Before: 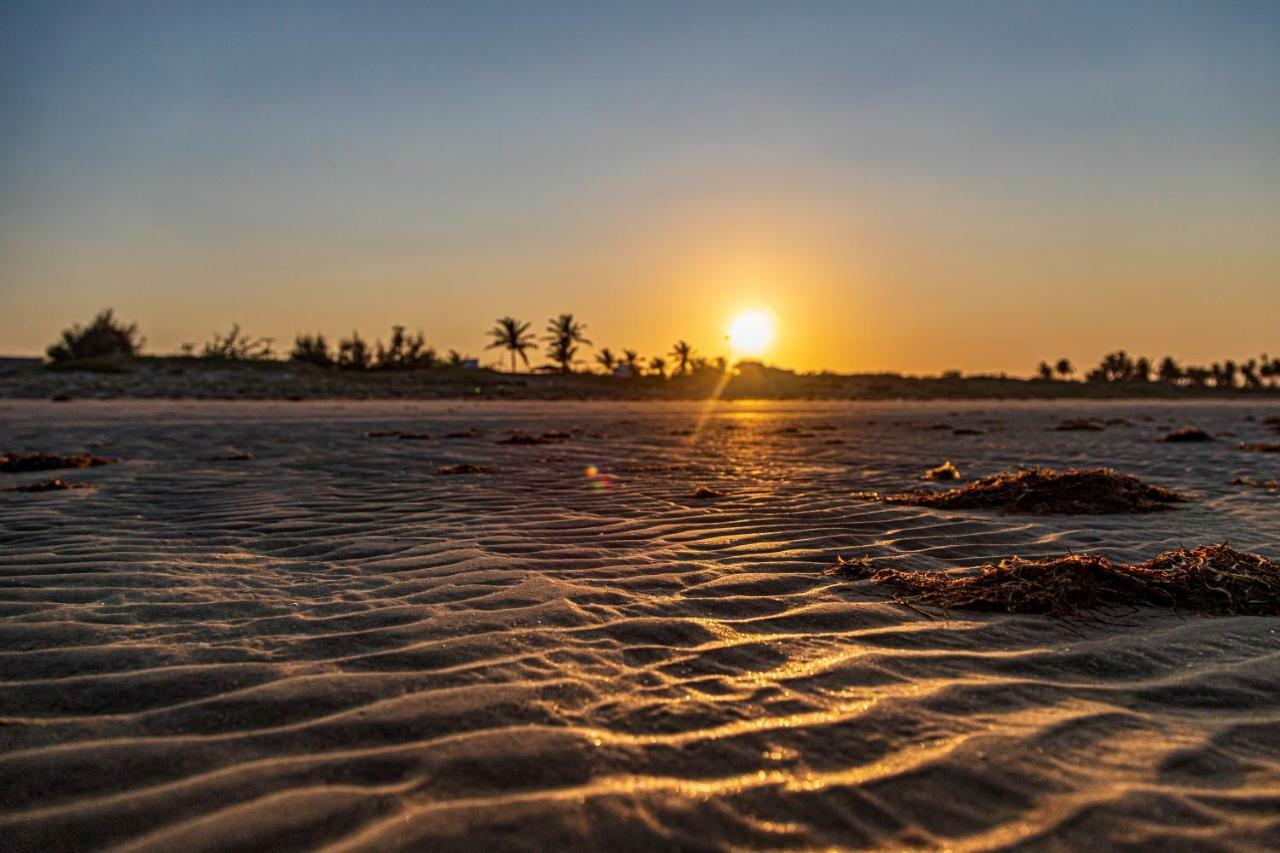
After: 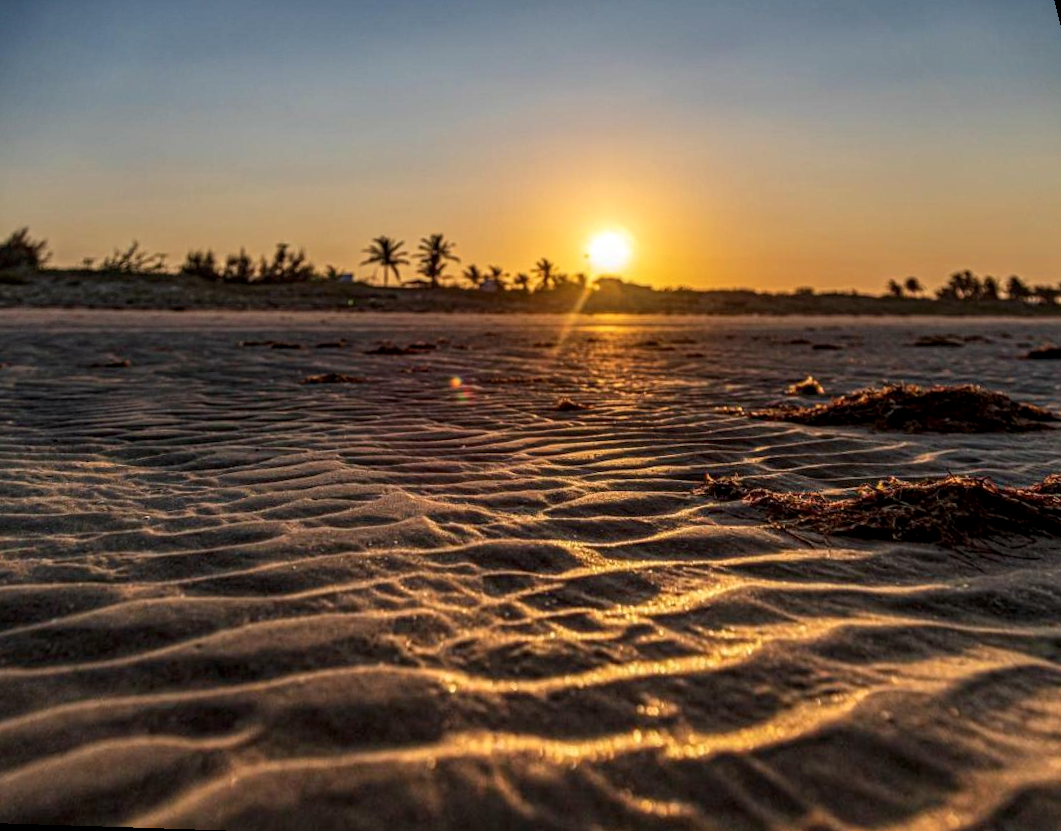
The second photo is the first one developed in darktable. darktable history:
local contrast: on, module defaults
rotate and perspective: rotation 0.72°, lens shift (vertical) -0.352, lens shift (horizontal) -0.051, crop left 0.152, crop right 0.859, crop top 0.019, crop bottom 0.964
